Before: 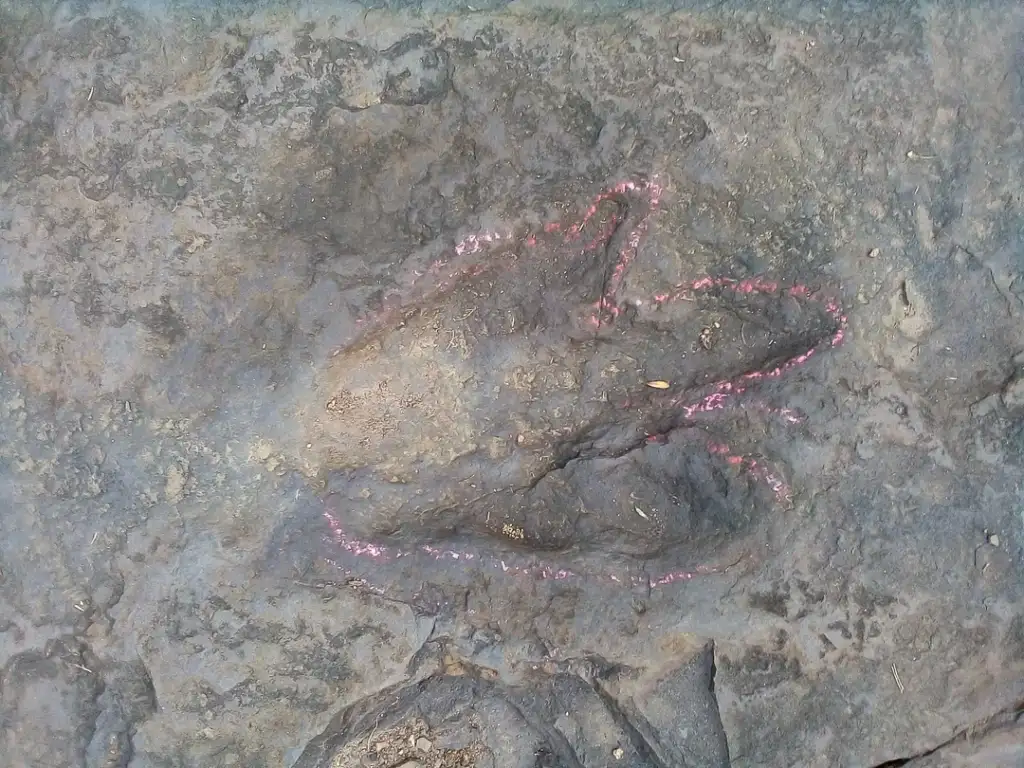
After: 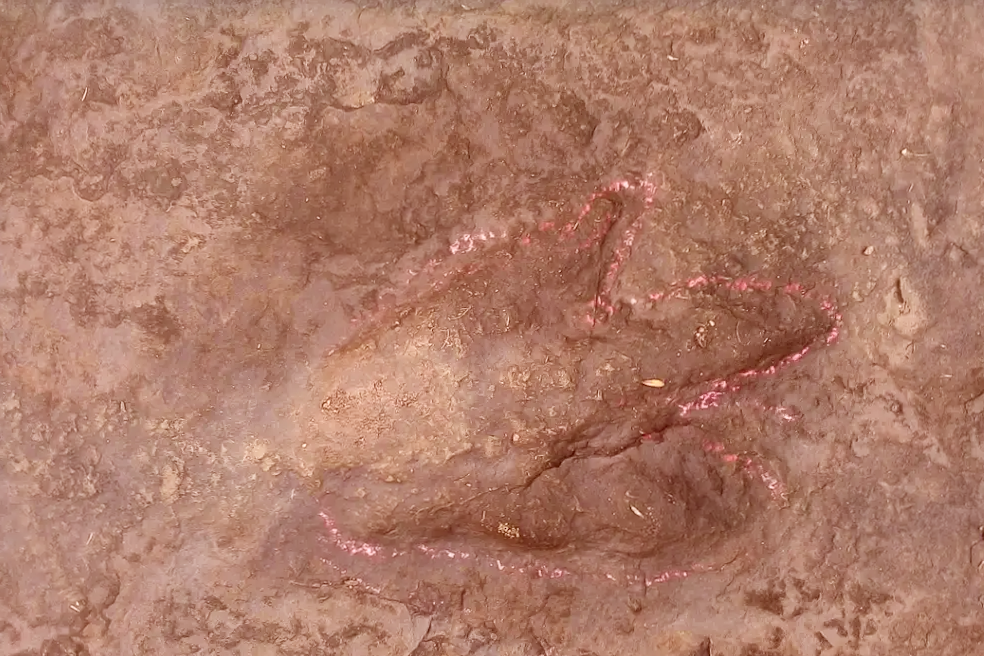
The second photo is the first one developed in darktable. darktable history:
color correction: highlights a* 9.03, highlights b* 8.71, shadows a* 40, shadows b* 40, saturation 0.8
crop and rotate: angle 0.2°, left 0.275%, right 3.127%, bottom 14.18%
